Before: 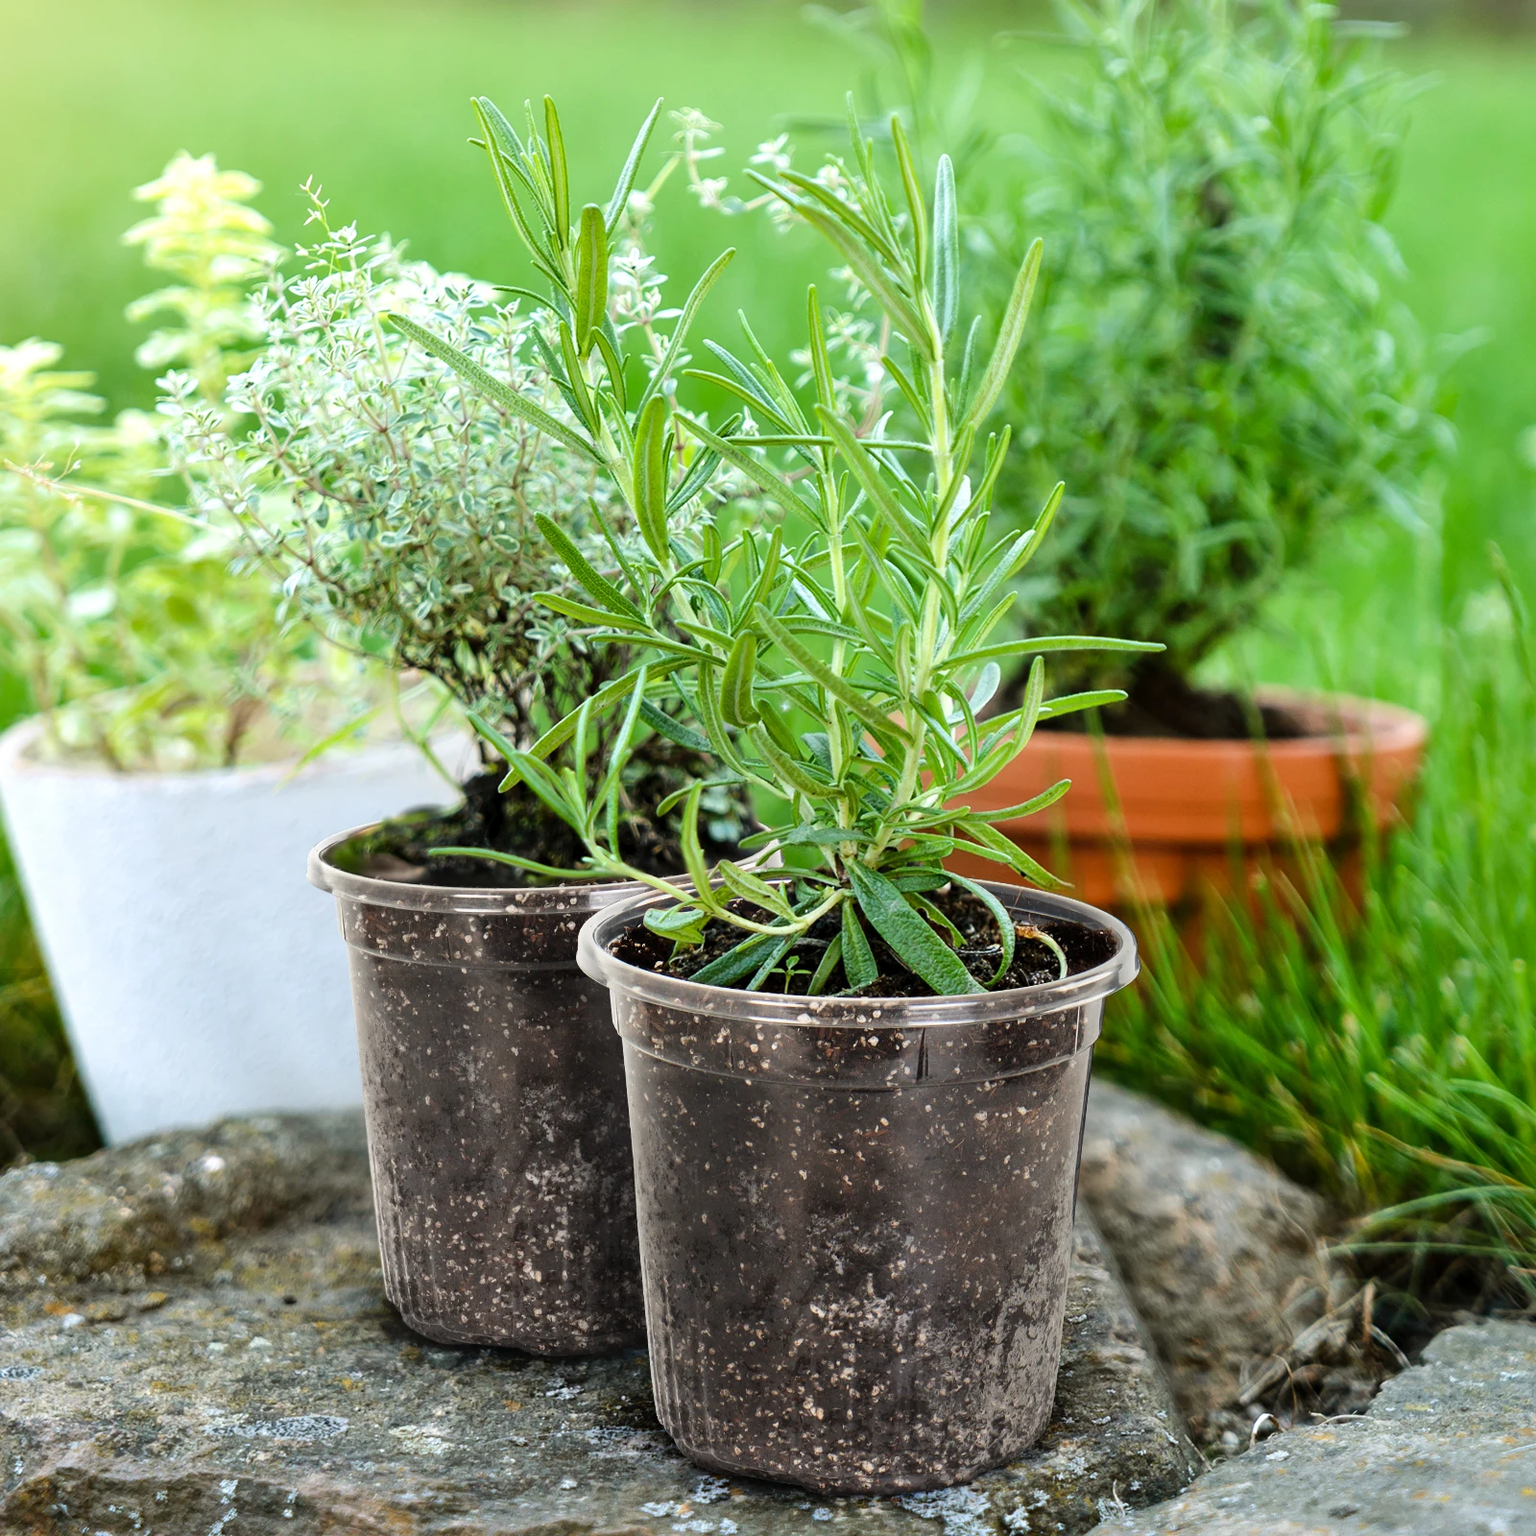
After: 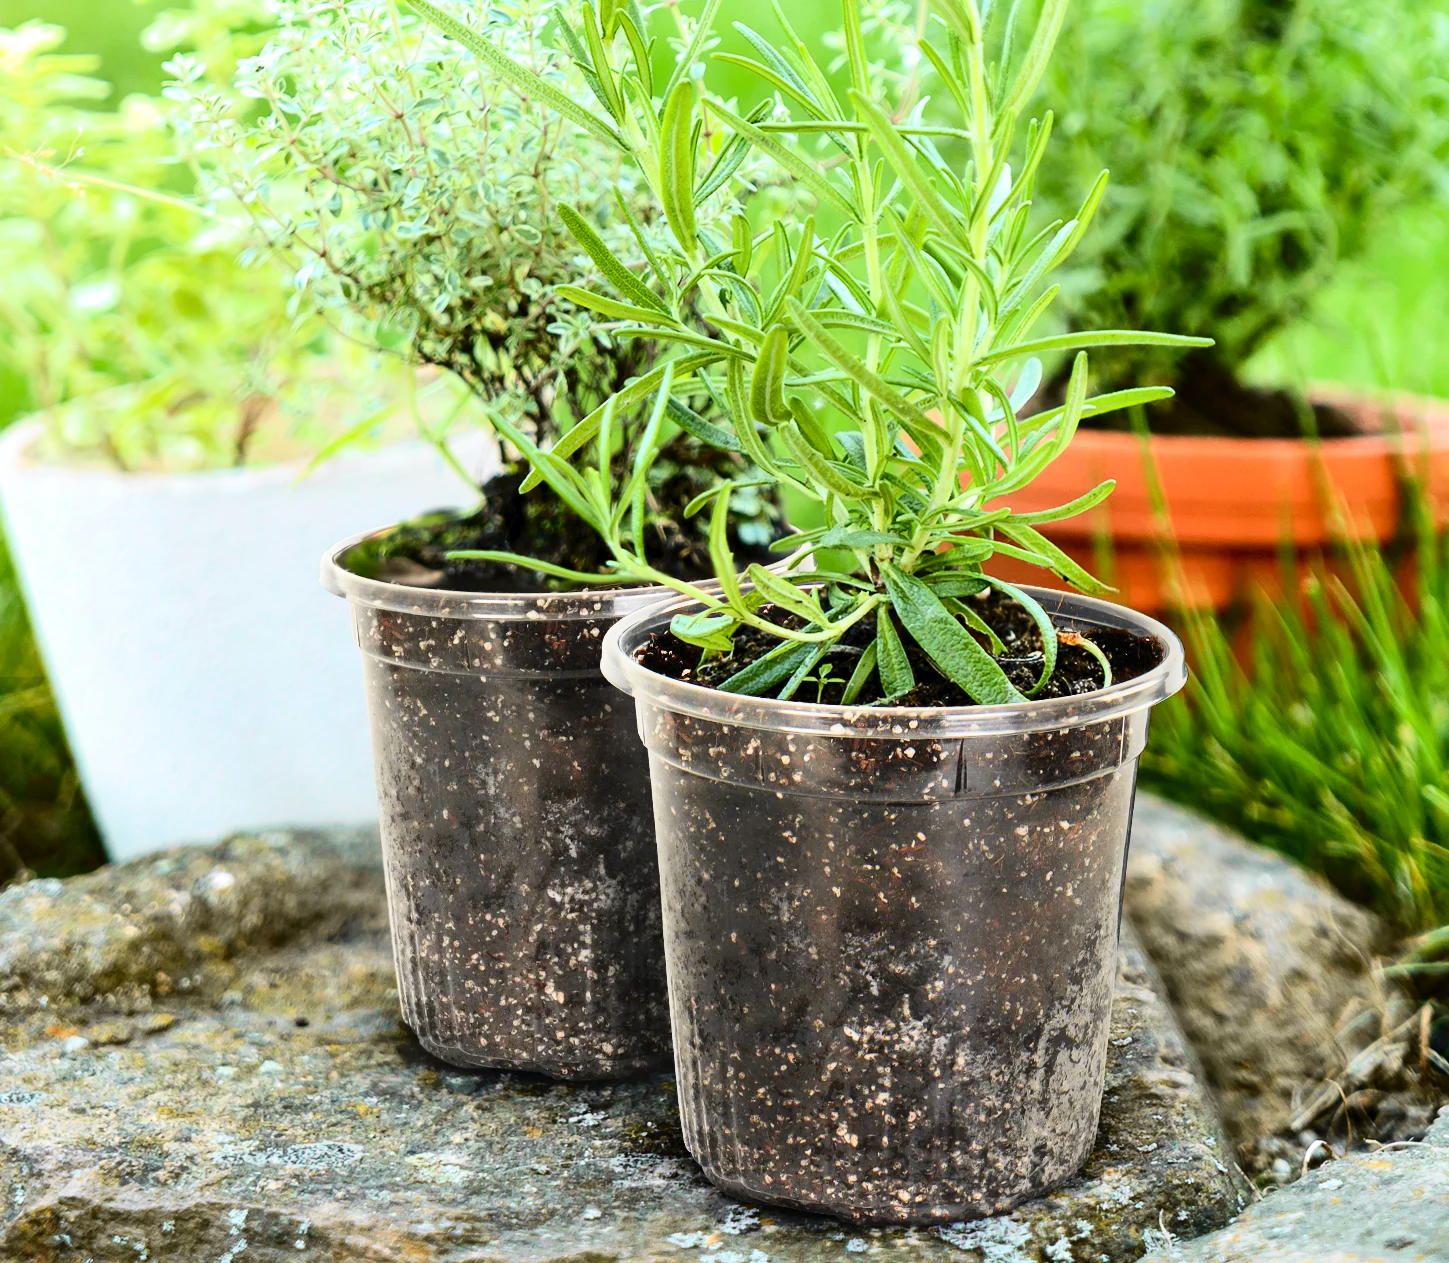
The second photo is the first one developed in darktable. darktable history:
tone curve: curves: ch0 [(0, 0) (0.131, 0.116) (0.316, 0.345) (0.501, 0.584) (0.629, 0.732) (0.812, 0.888) (1, 0.974)]; ch1 [(0, 0) (0.366, 0.367) (0.475, 0.462) (0.494, 0.496) (0.504, 0.499) (0.553, 0.584) (1, 1)]; ch2 [(0, 0) (0.333, 0.346) (0.375, 0.375) (0.424, 0.43) (0.476, 0.492) (0.502, 0.502) (0.533, 0.556) (0.566, 0.599) (0.614, 0.653) (1, 1)], color space Lab, independent channels, preserve colors none
crop: top 20.769%, right 9.384%, bottom 0.255%
exposure: exposure 0.21 EV, compensate exposure bias true, compensate highlight preservation false
